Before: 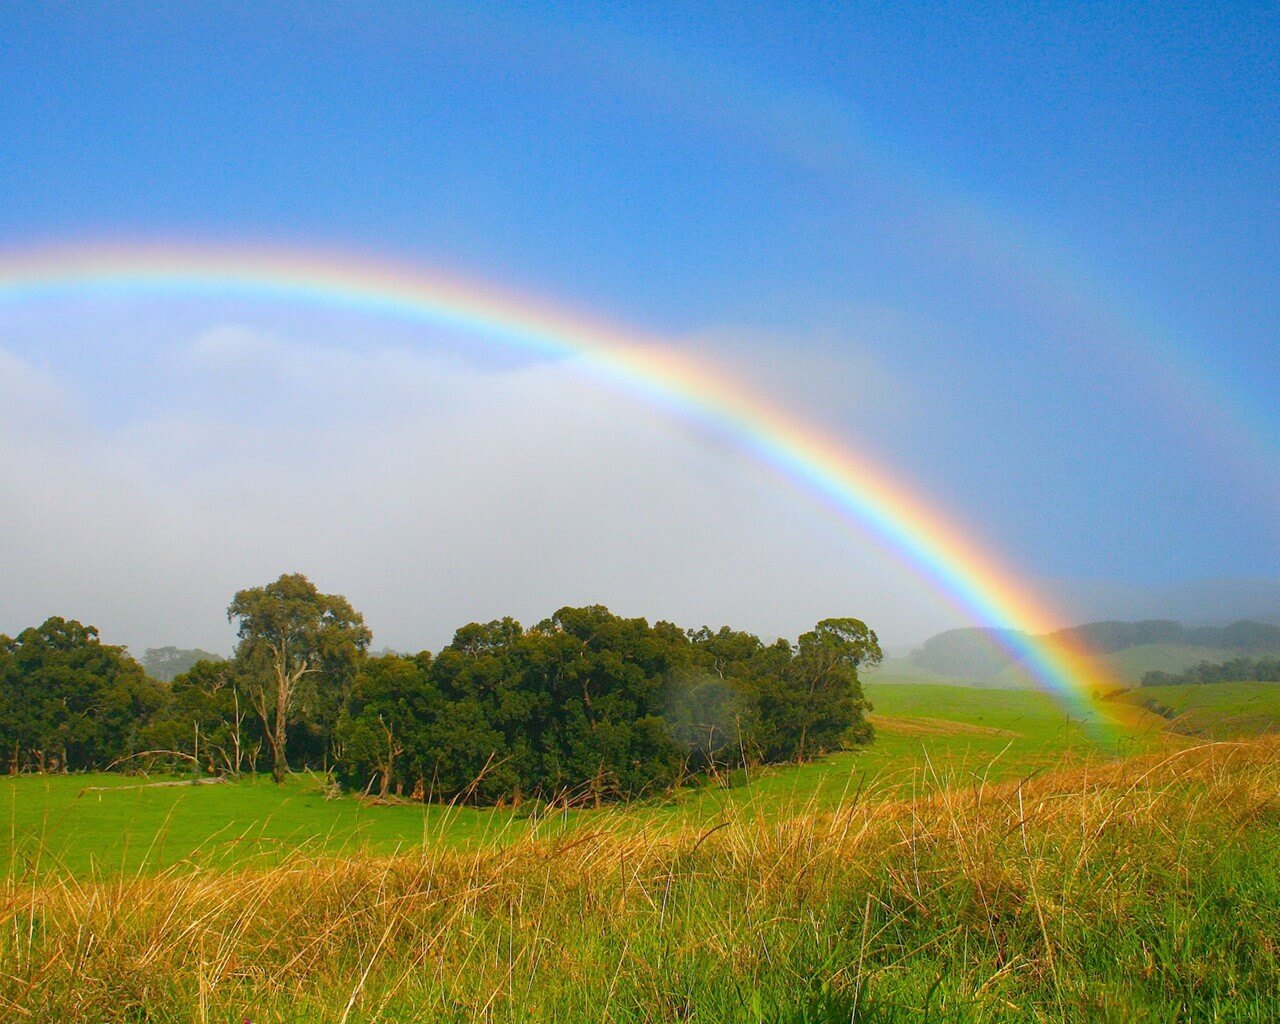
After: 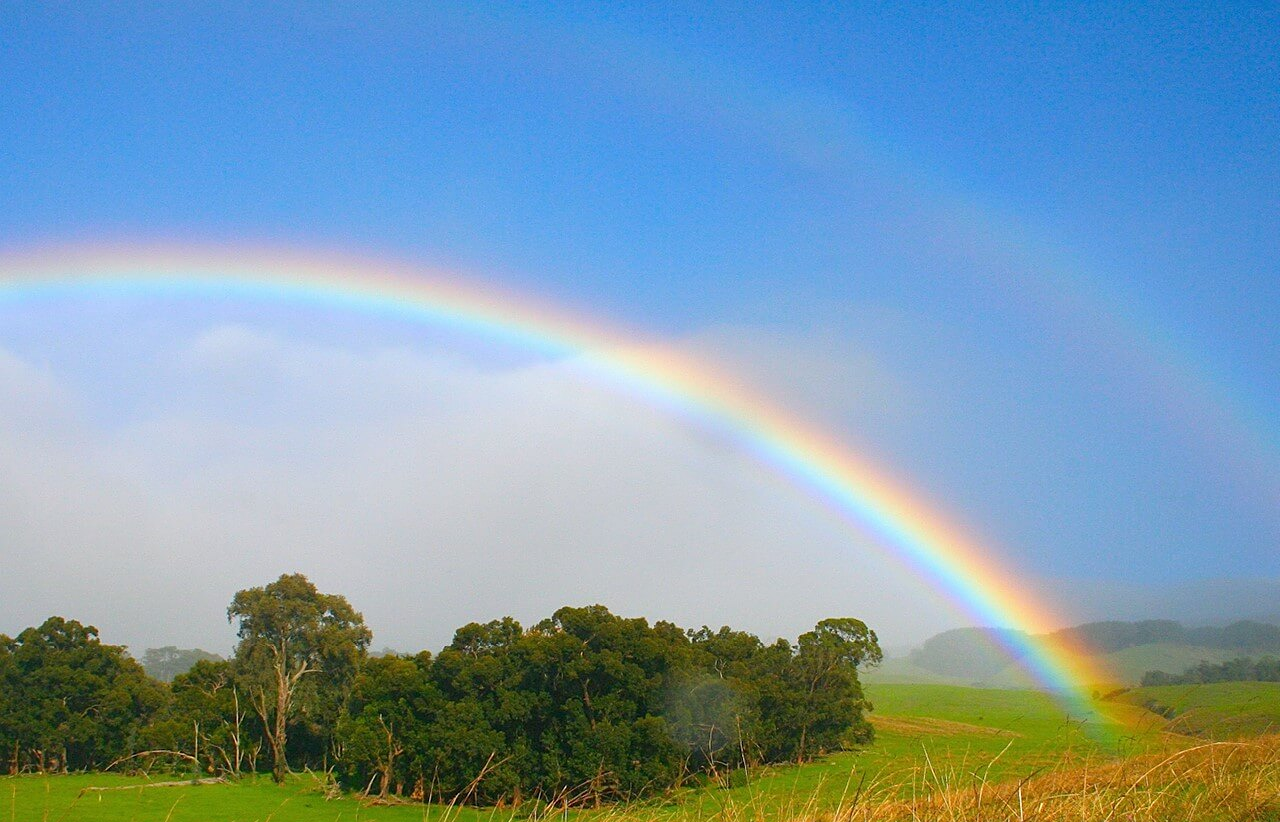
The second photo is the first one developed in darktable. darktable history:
tone equalizer: on, module defaults
crop: bottom 19.644%
sharpen: amount 0.2
